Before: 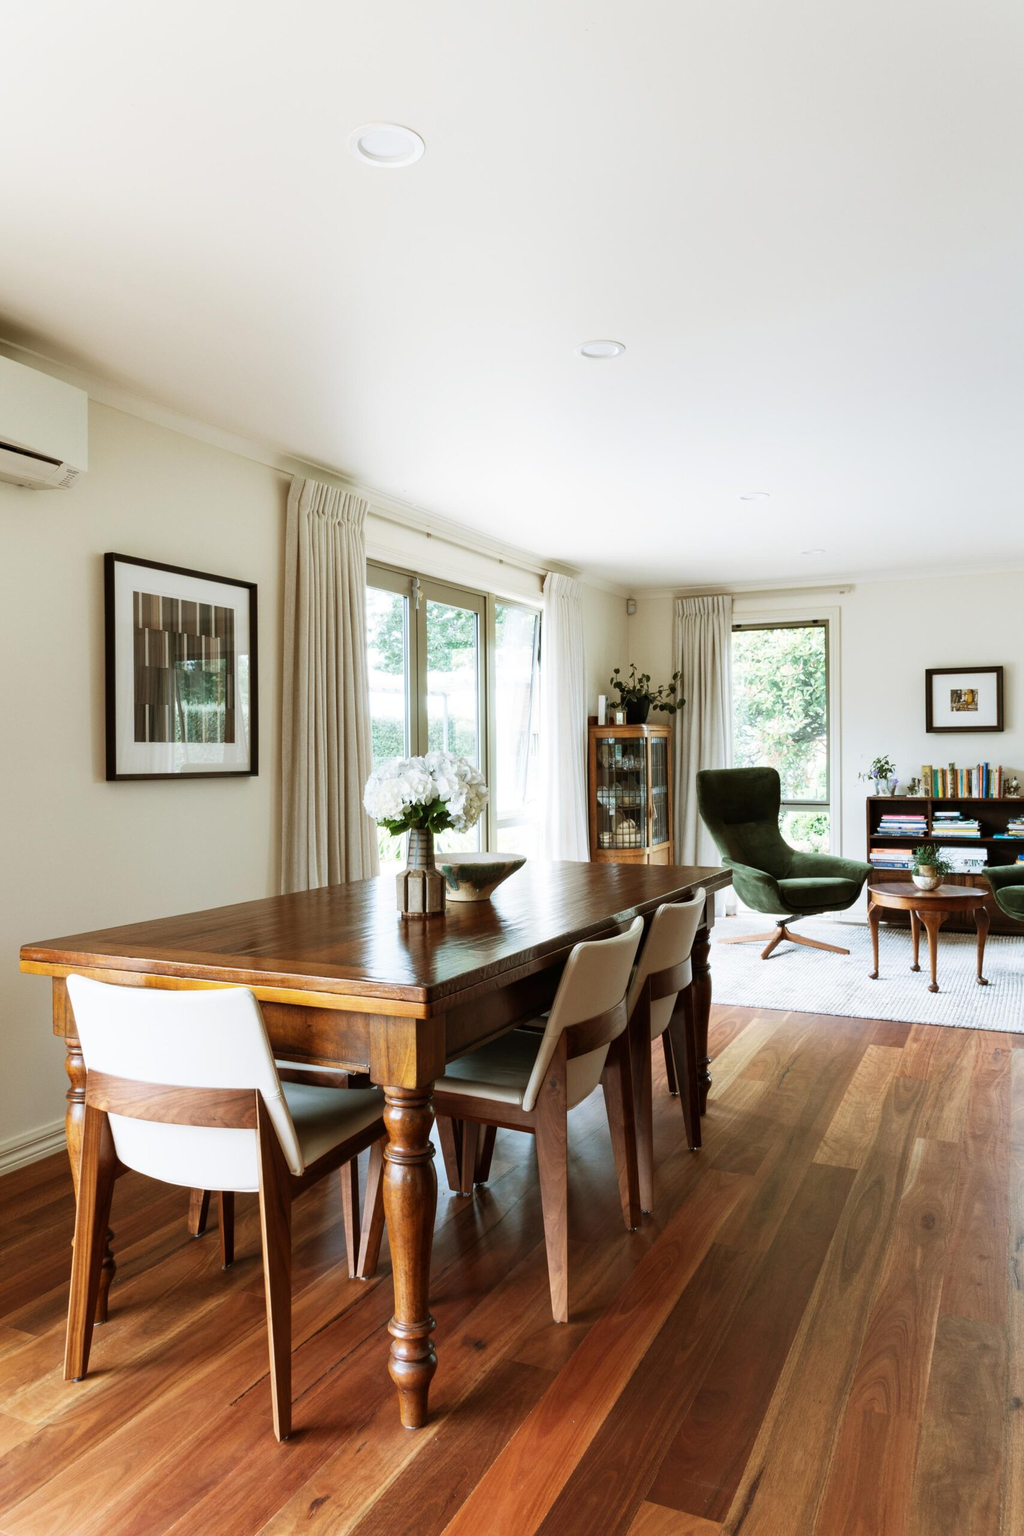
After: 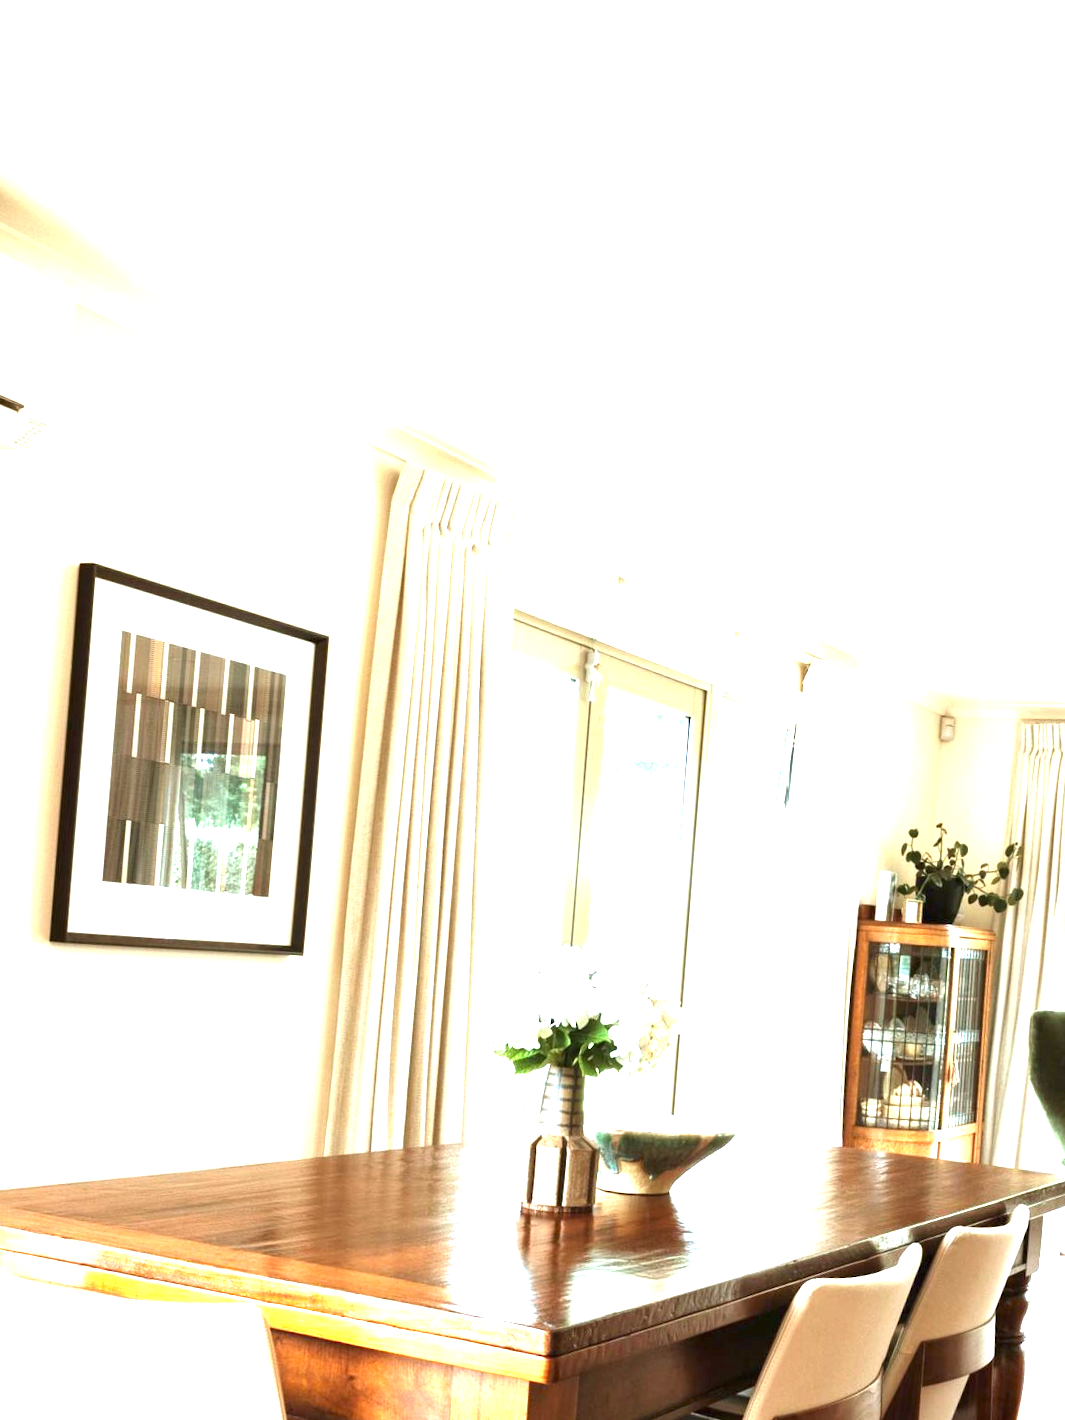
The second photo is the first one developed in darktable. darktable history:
crop and rotate: angle -4.99°, left 2.122%, top 6.945%, right 27.566%, bottom 30.519%
exposure: black level correction 0, exposure 2.088 EV, compensate exposure bias true, compensate highlight preservation false
